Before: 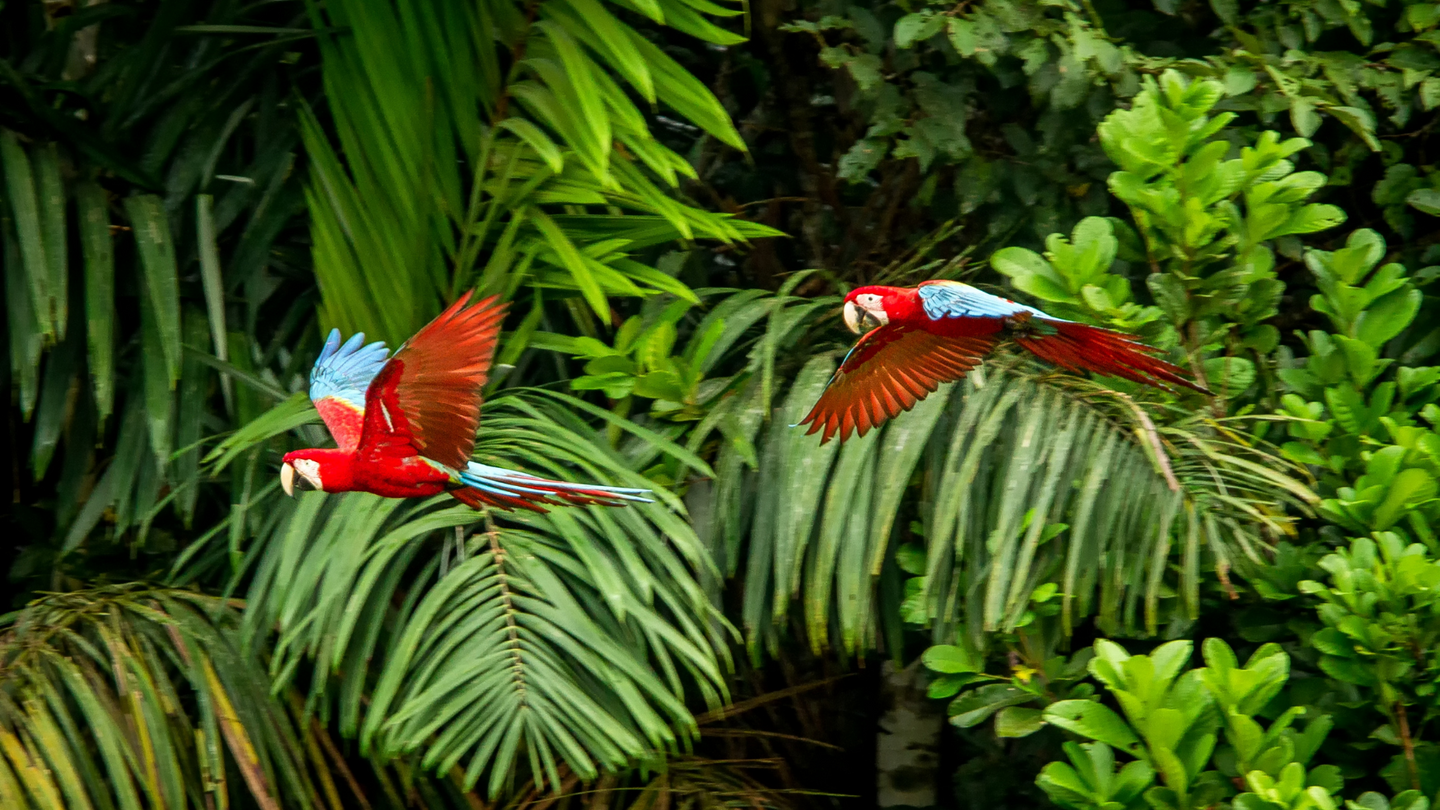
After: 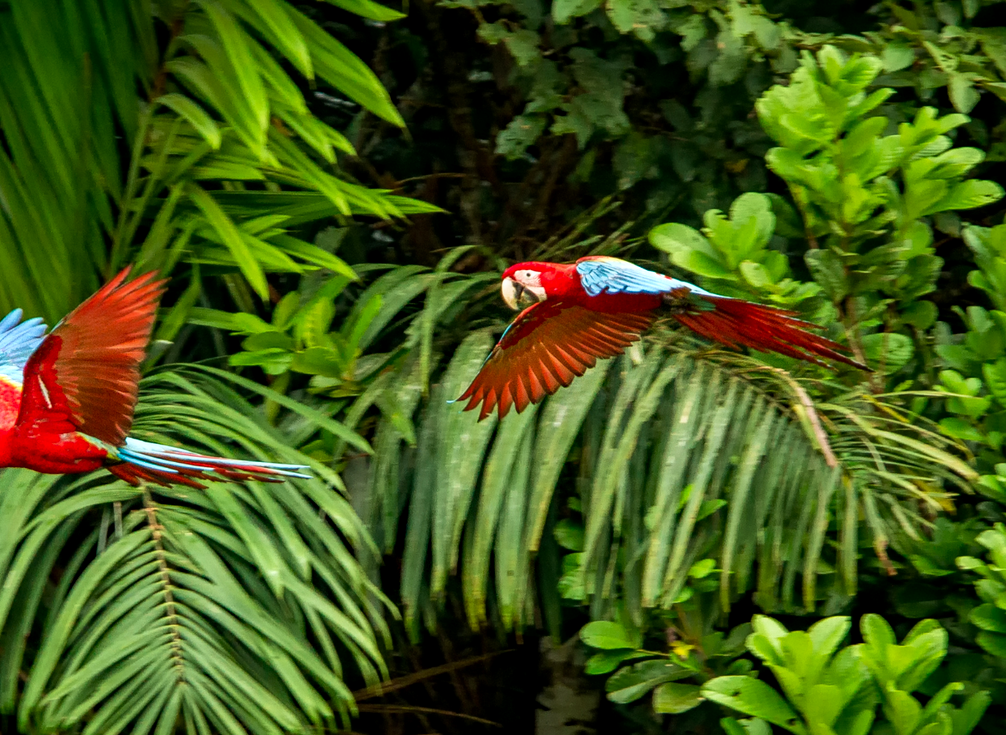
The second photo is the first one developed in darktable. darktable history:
crop and rotate: left 23.813%, top 3.083%, right 6.289%, bottom 6.095%
exposure: black level correction 0.001, compensate highlight preservation false
velvia: on, module defaults
haze removal: compatibility mode true, adaptive false
